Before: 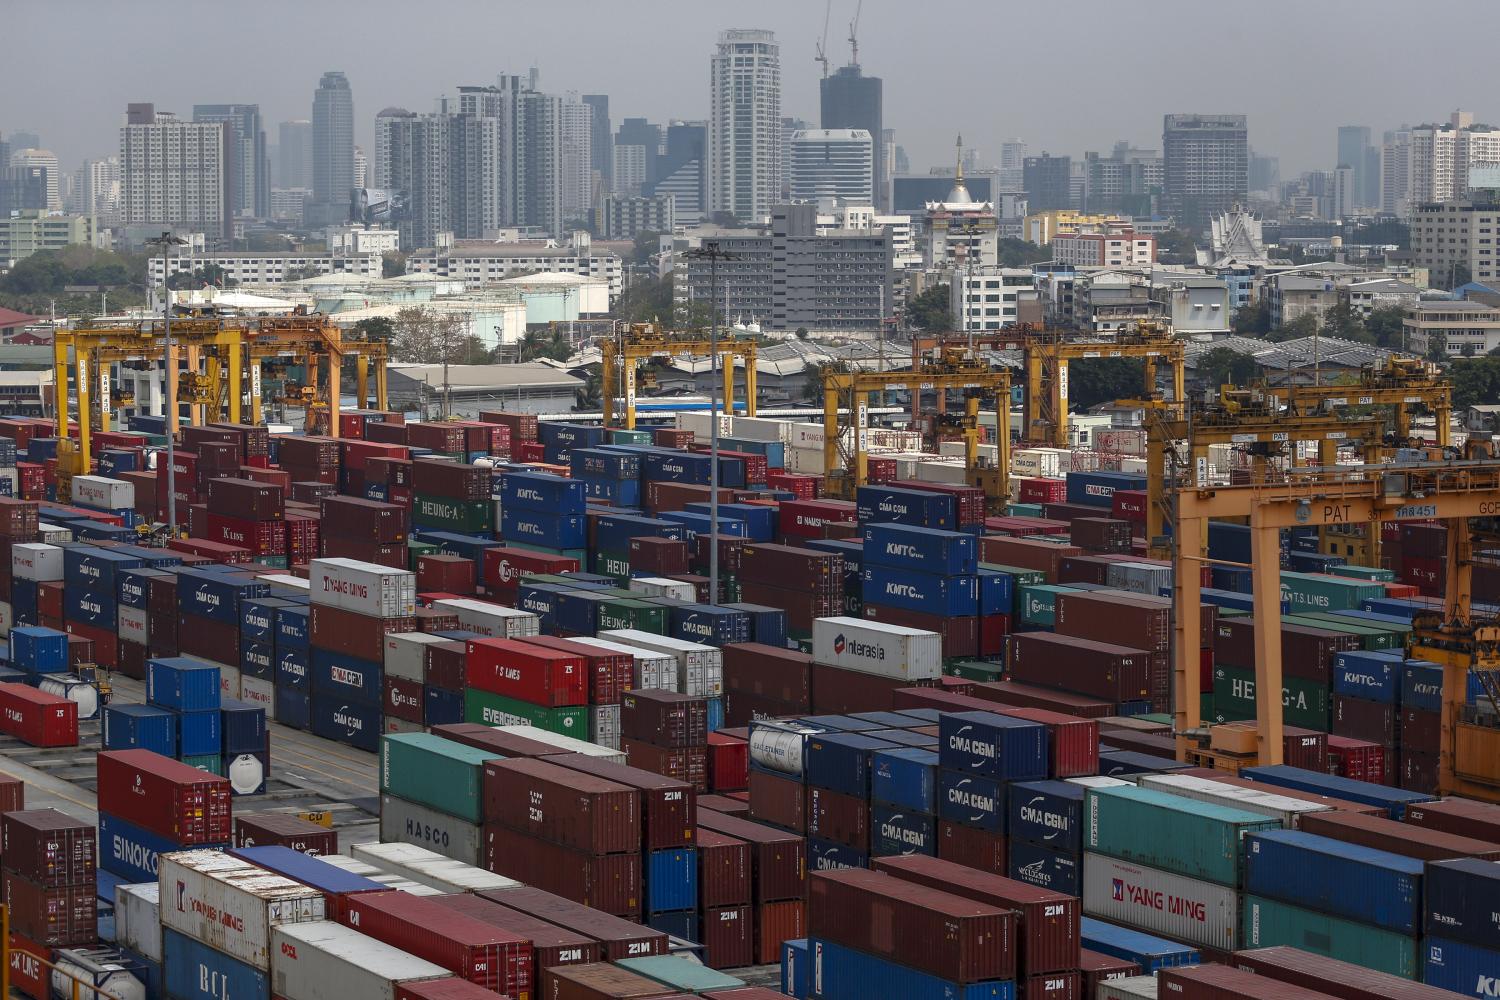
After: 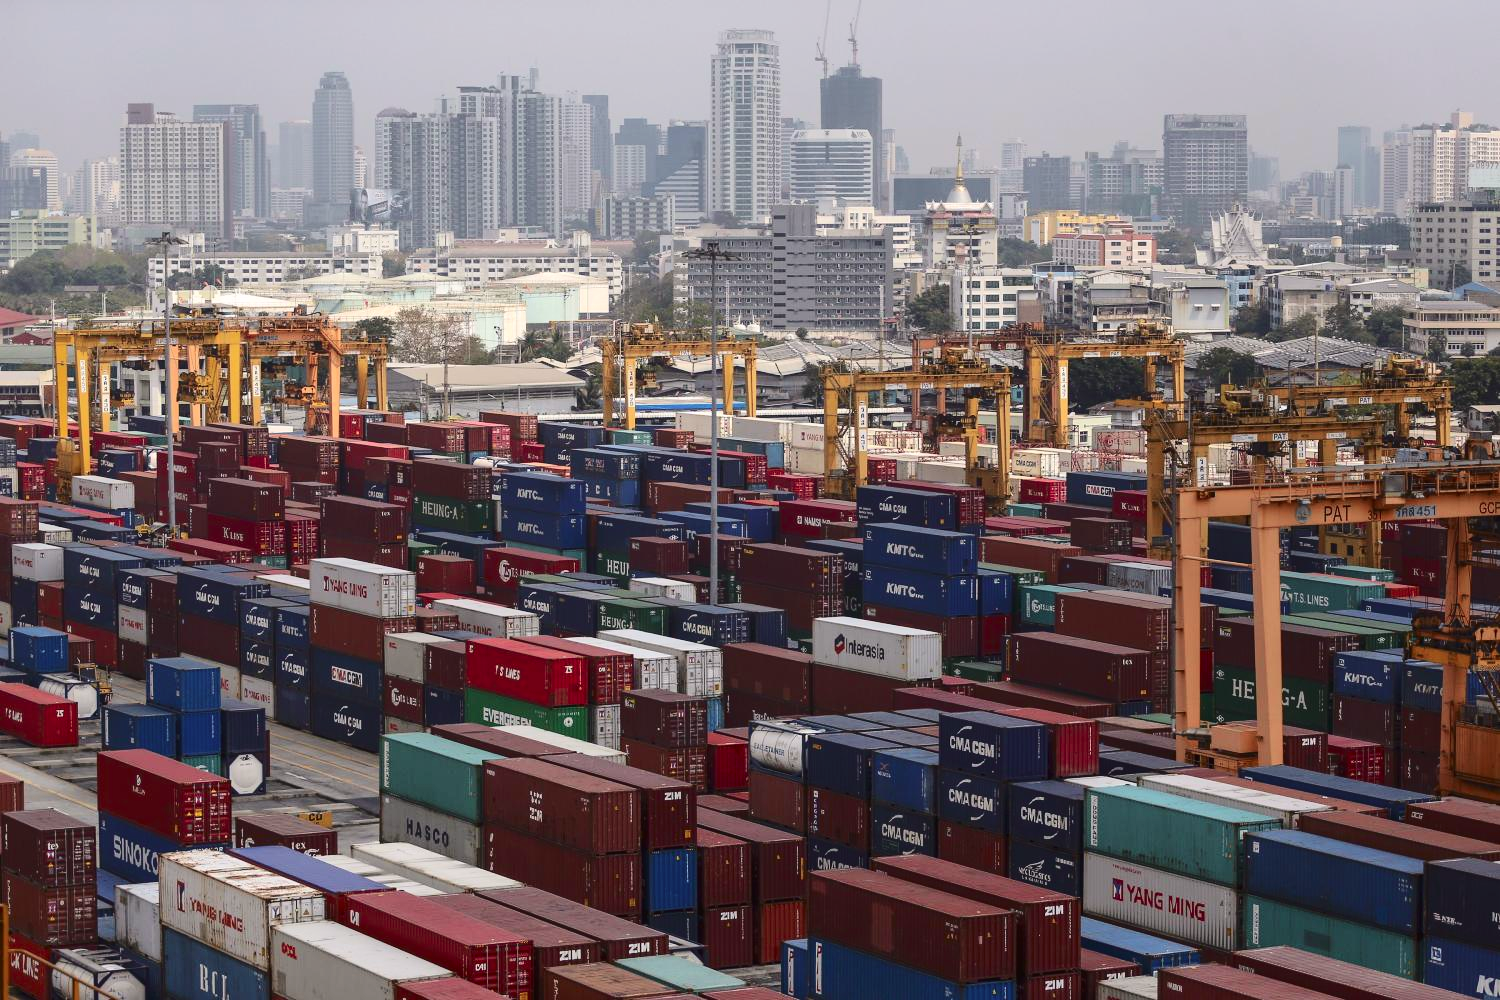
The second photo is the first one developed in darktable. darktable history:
exposure: black level correction 0, exposure 0.5 EV, compensate highlight preservation false
tone curve: curves: ch0 [(0, 0.019) (0.204, 0.162) (0.491, 0.519) (0.748, 0.765) (1, 0.919)]; ch1 [(0, 0) (0.179, 0.173) (0.322, 0.32) (0.442, 0.447) (0.496, 0.504) (0.566, 0.585) (0.761, 0.803) (1, 1)]; ch2 [(0, 0) (0.434, 0.447) (0.483, 0.487) (0.555, 0.563) (0.697, 0.68) (1, 1)], color space Lab, independent channels, preserve colors none
